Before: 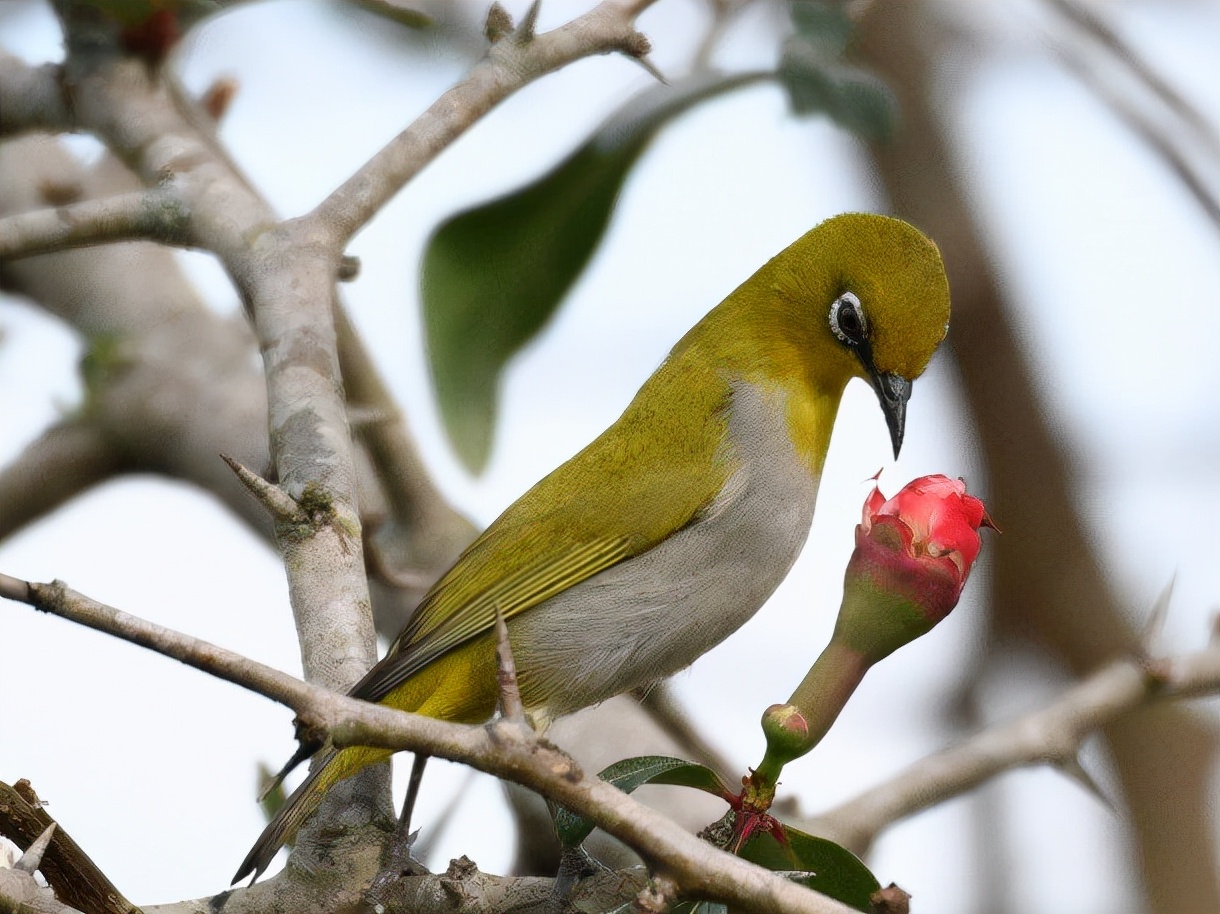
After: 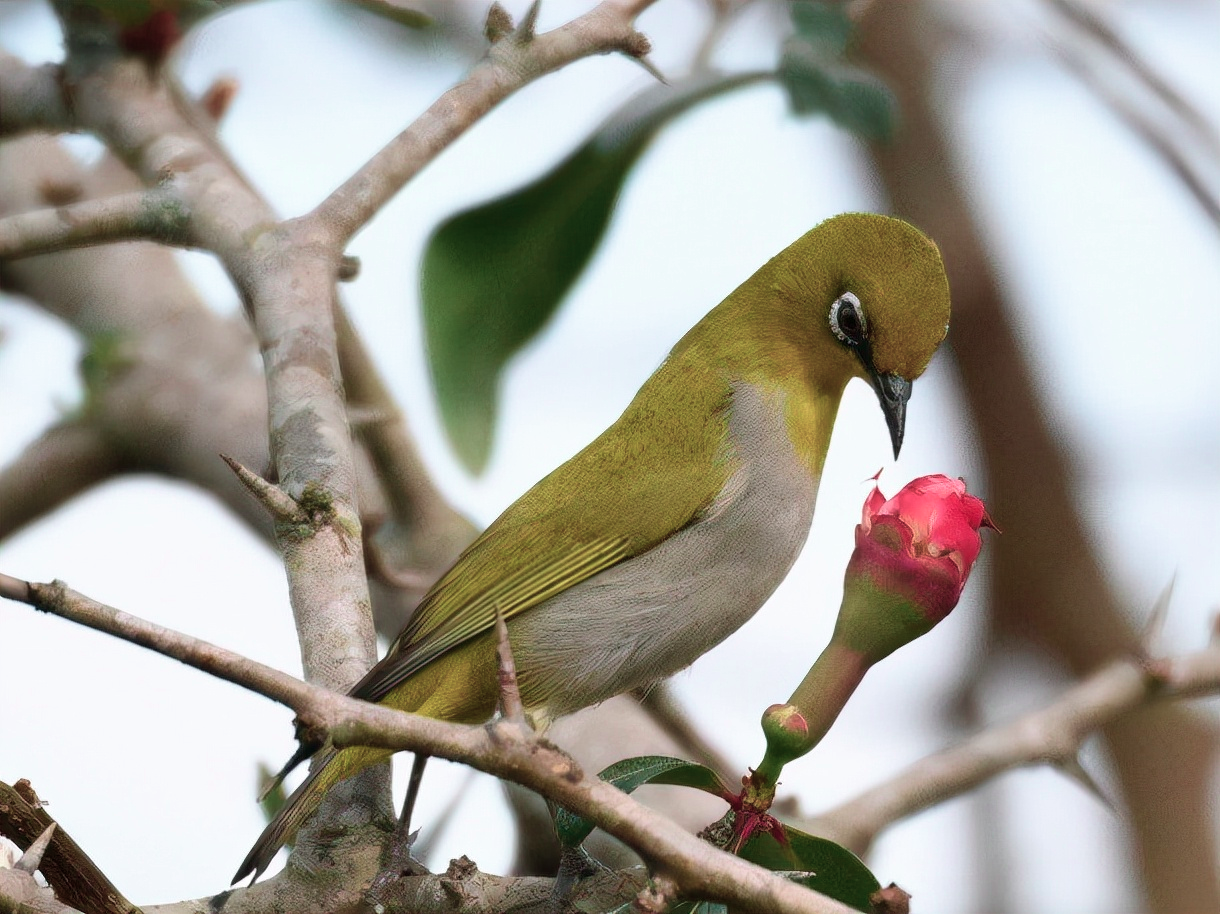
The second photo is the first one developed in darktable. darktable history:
color contrast: blue-yellow contrast 0.62
velvia: strength 56%
